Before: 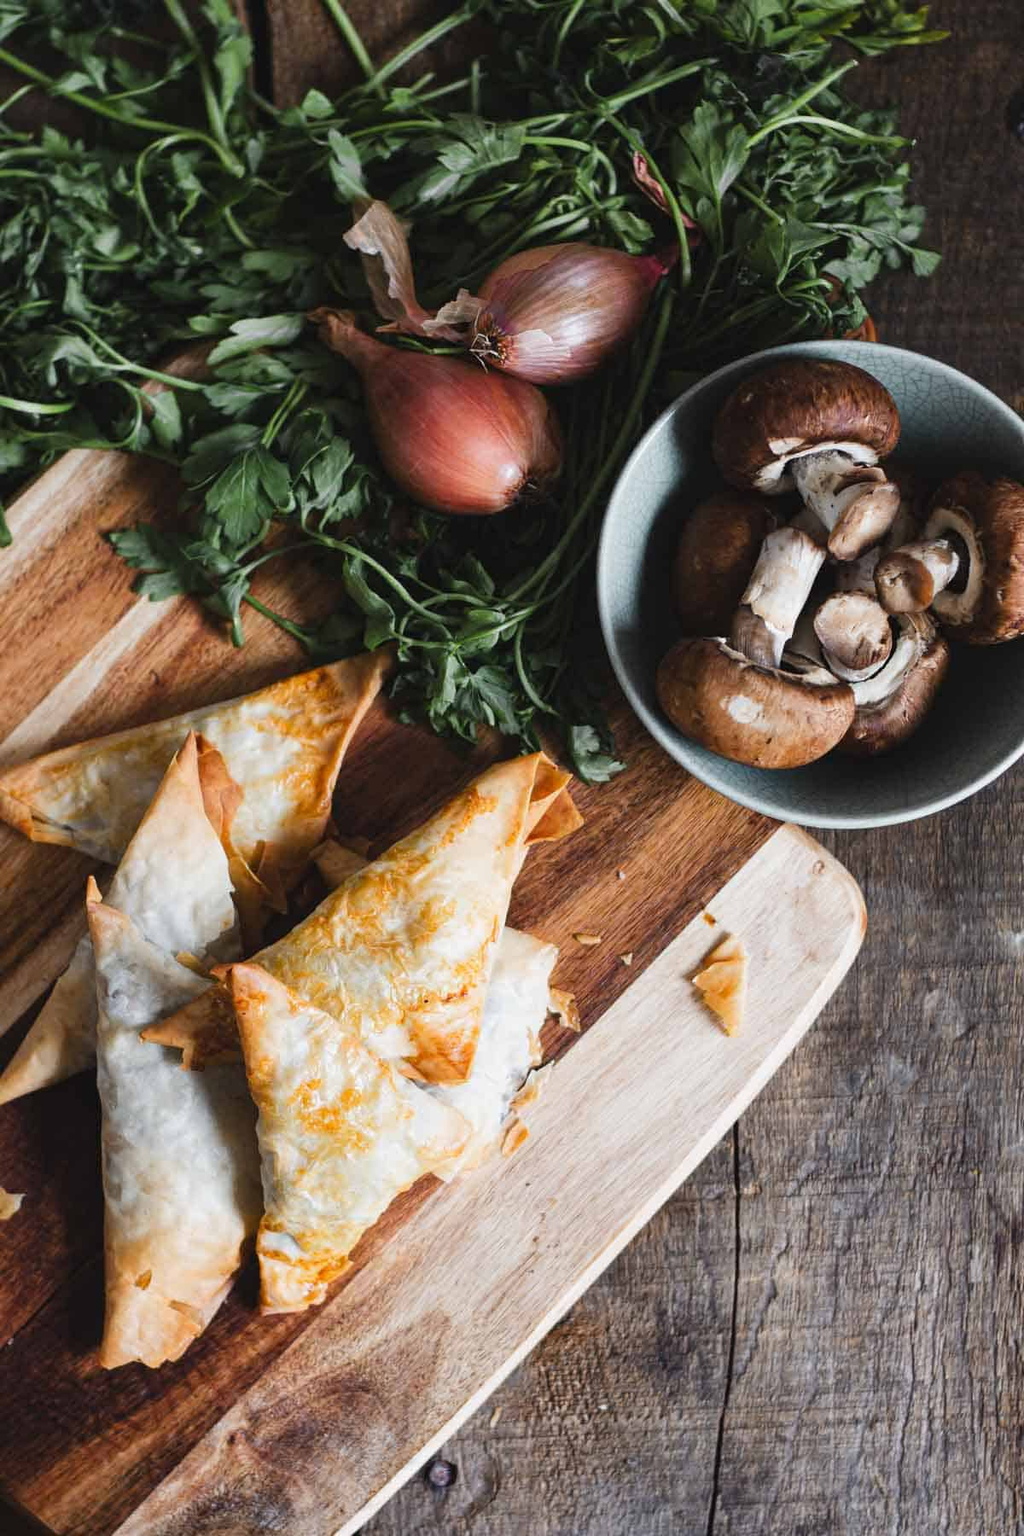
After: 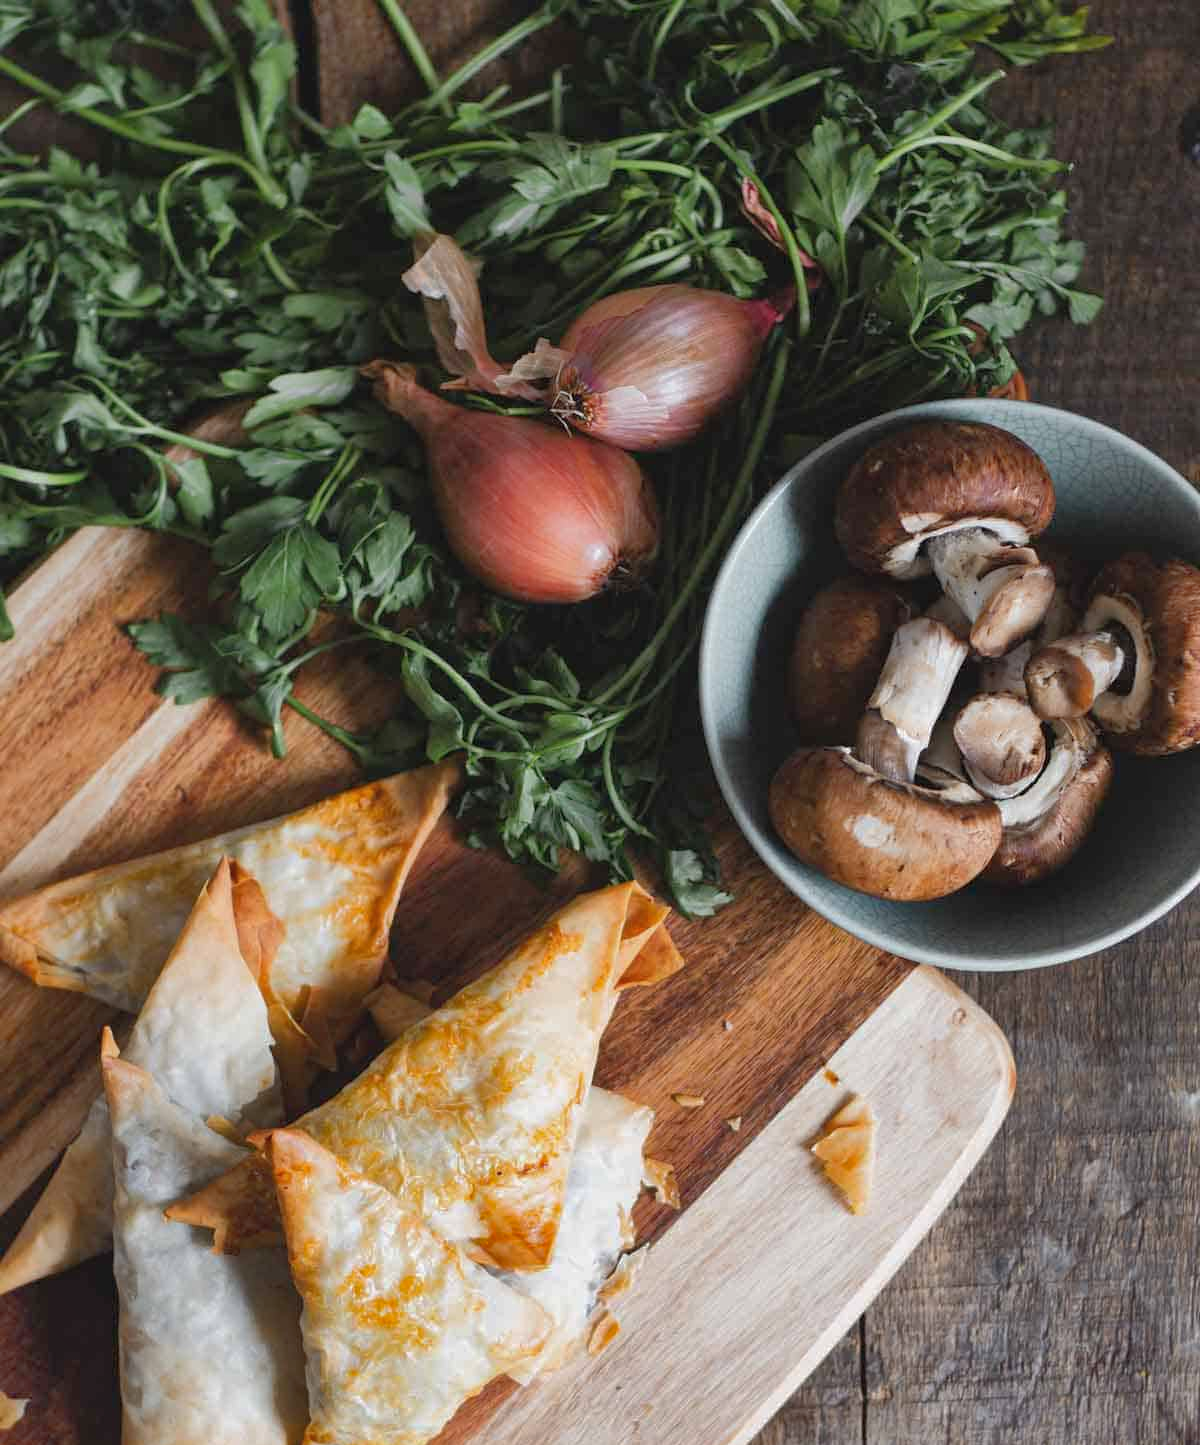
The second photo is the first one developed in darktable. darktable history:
shadows and highlights: on, module defaults
crop: bottom 19.713%
color correction: highlights b* -0.008
